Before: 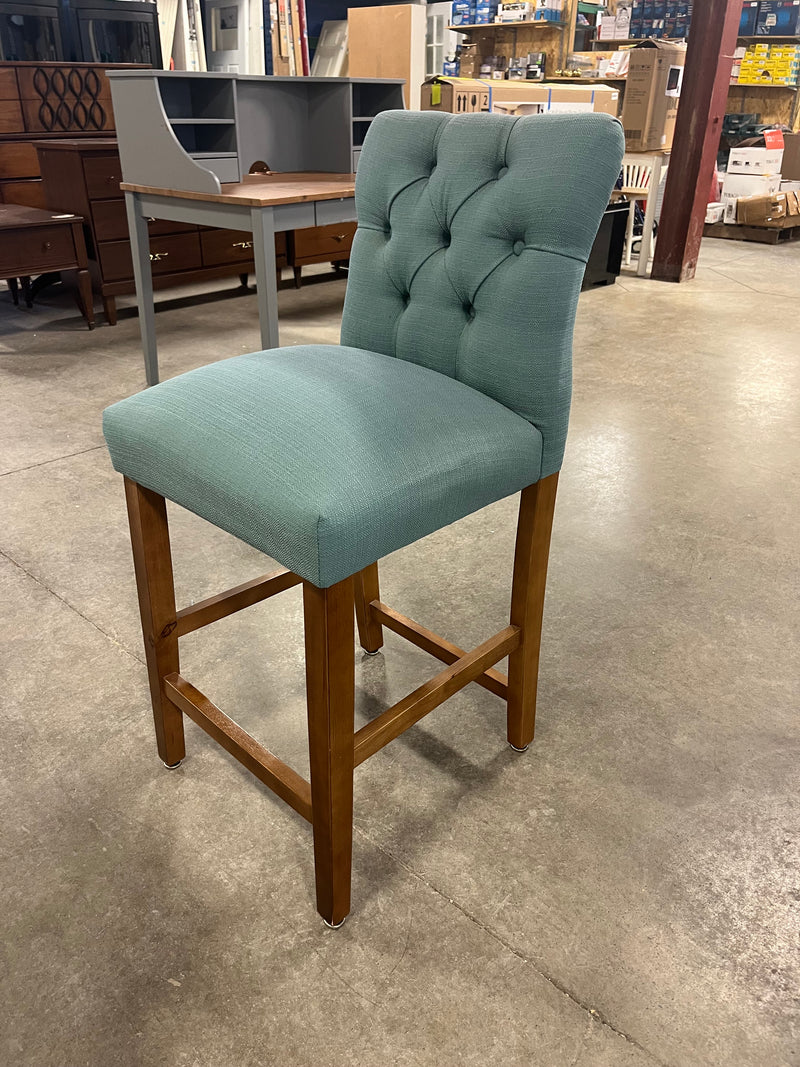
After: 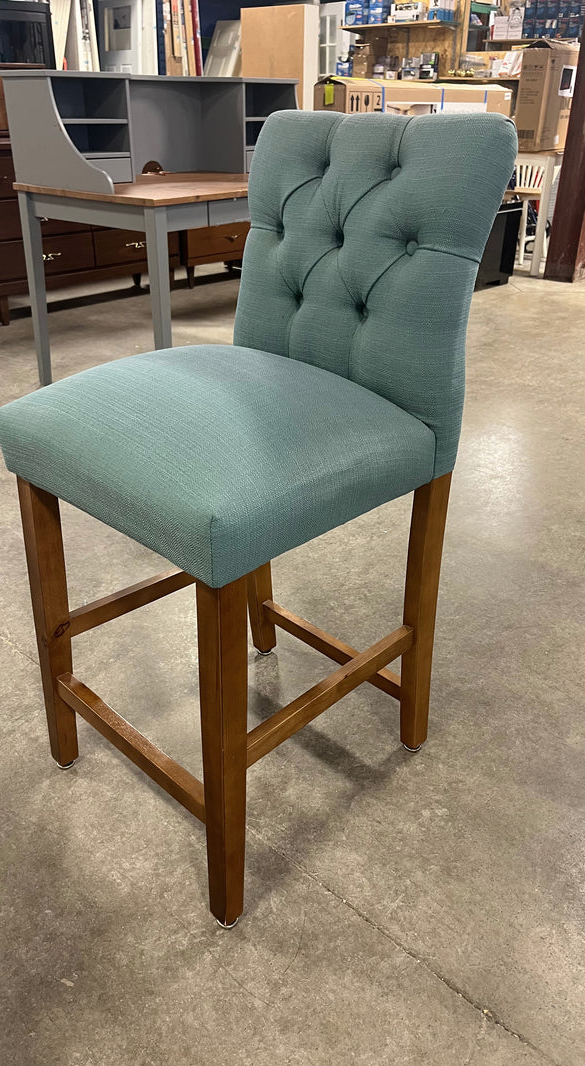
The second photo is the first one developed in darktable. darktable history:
contrast brightness saturation: saturation -0.05
crop: left 13.443%, right 13.31%
